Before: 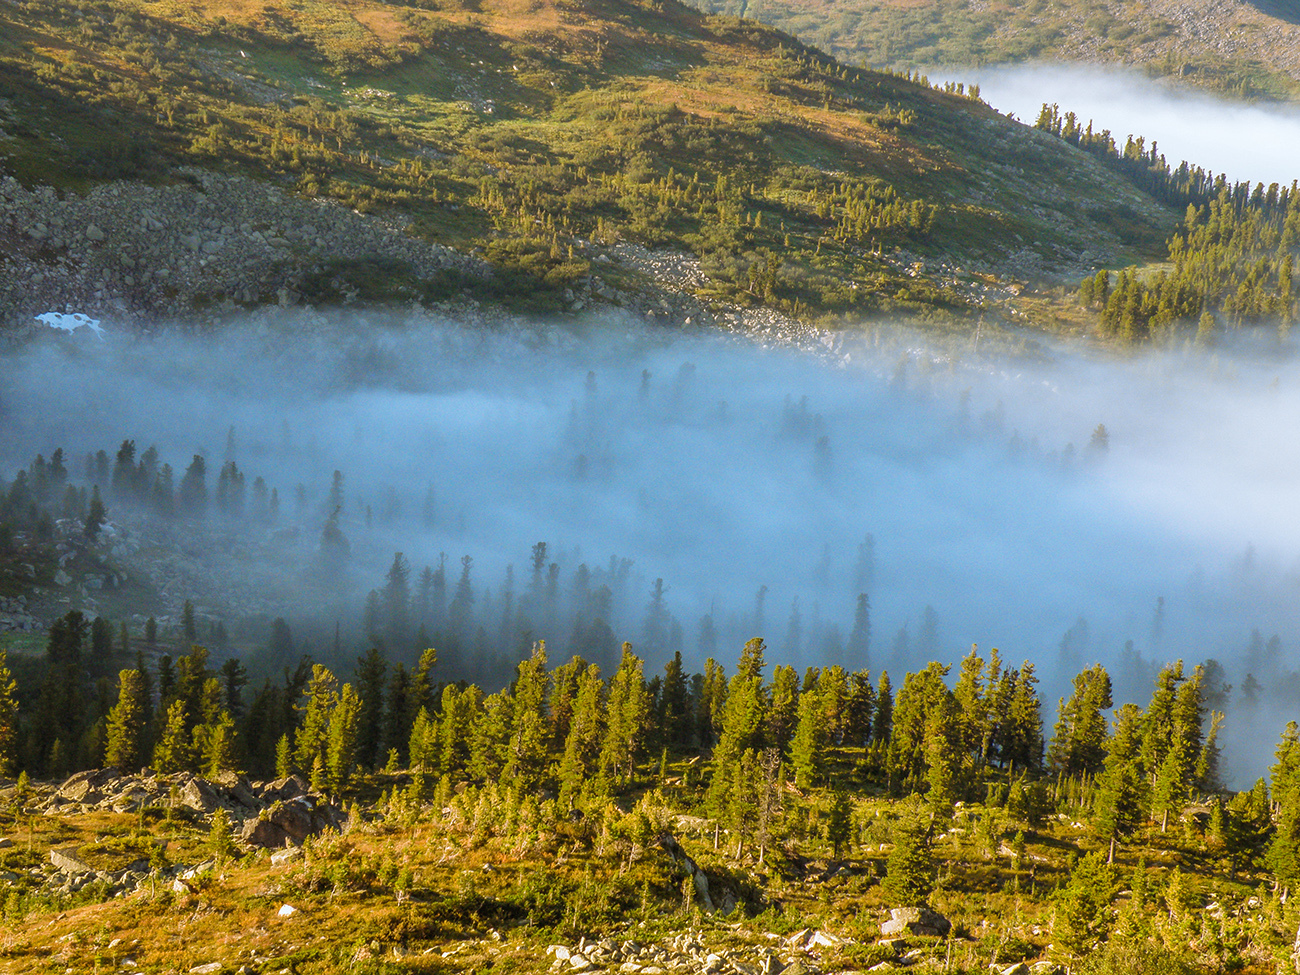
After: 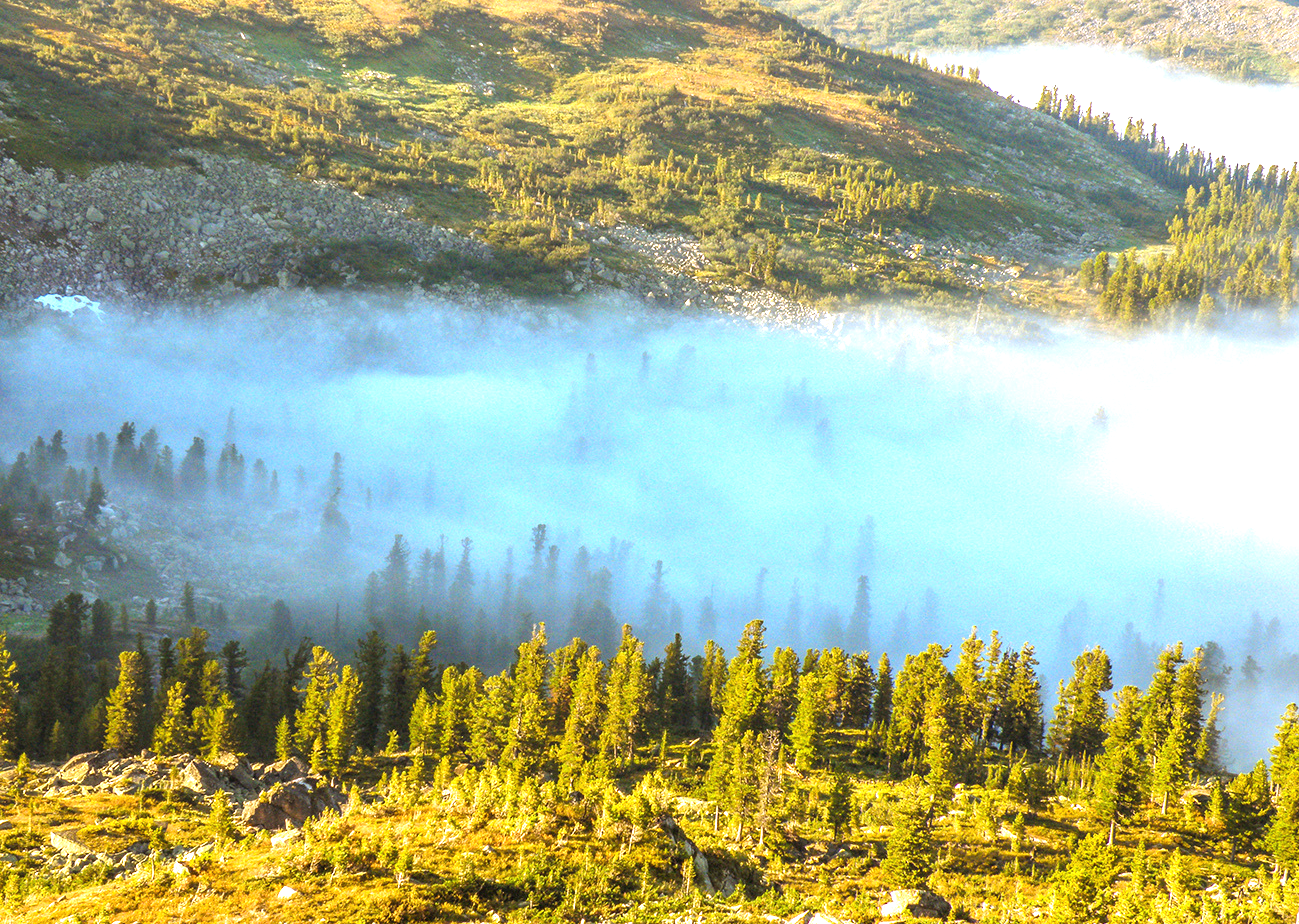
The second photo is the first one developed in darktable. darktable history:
crop and rotate: top 1.921%, bottom 3.283%
exposure: black level correction 0, exposure 1.2 EV, compensate exposure bias true, compensate highlight preservation false
